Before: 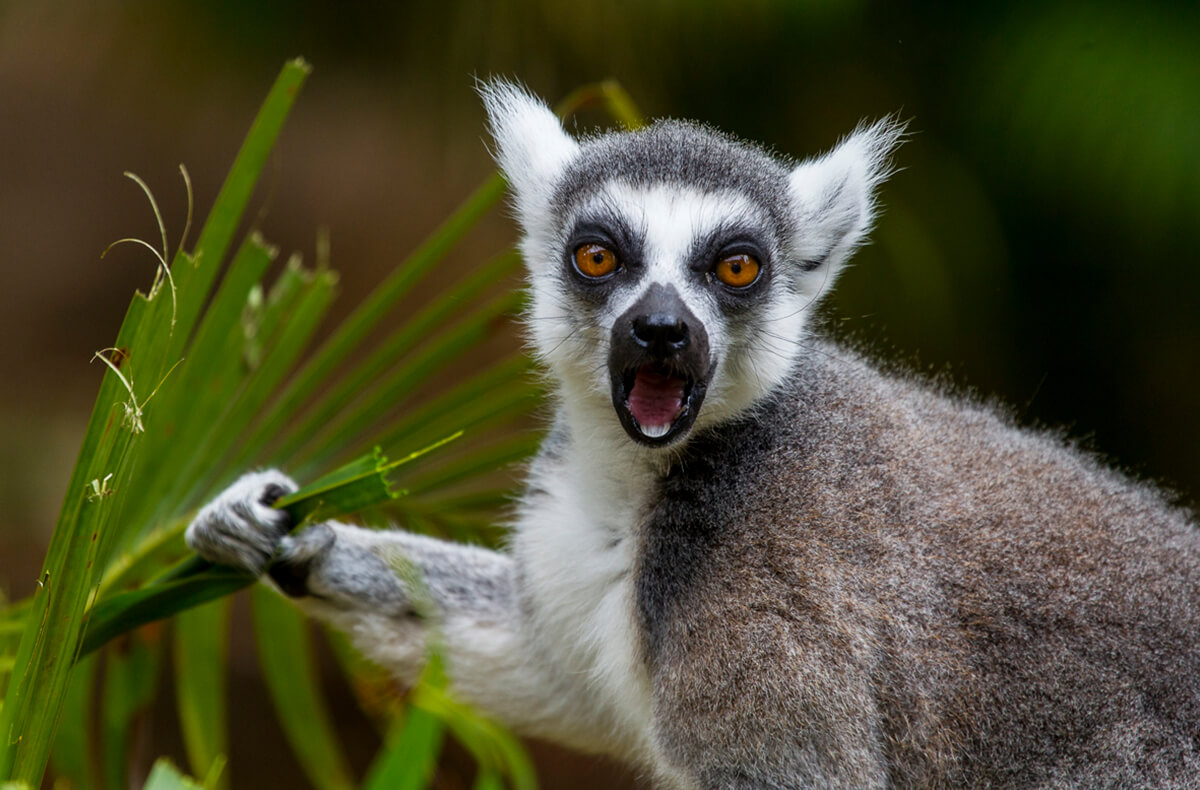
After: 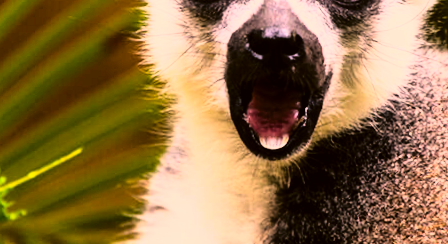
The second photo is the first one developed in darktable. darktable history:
color correction: highlights a* 17.94, highlights b* 35.39, shadows a* 1.48, shadows b* 6.42, saturation 1.01
rotate and perspective: rotation -1.68°, lens shift (vertical) -0.146, crop left 0.049, crop right 0.912, crop top 0.032, crop bottom 0.96
crop: left 31.751%, top 32.172%, right 27.8%, bottom 35.83%
white balance: red 1.05, blue 1.072
rgb curve: curves: ch0 [(0, 0) (0.21, 0.15) (0.24, 0.21) (0.5, 0.75) (0.75, 0.96) (0.89, 0.99) (1, 1)]; ch1 [(0, 0.02) (0.21, 0.13) (0.25, 0.2) (0.5, 0.67) (0.75, 0.9) (0.89, 0.97) (1, 1)]; ch2 [(0, 0.02) (0.21, 0.13) (0.25, 0.2) (0.5, 0.67) (0.75, 0.9) (0.89, 0.97) (1, 1)], compensate middle gray true
contrast brightness saturation: brightness 0.09, saturation 0.19
